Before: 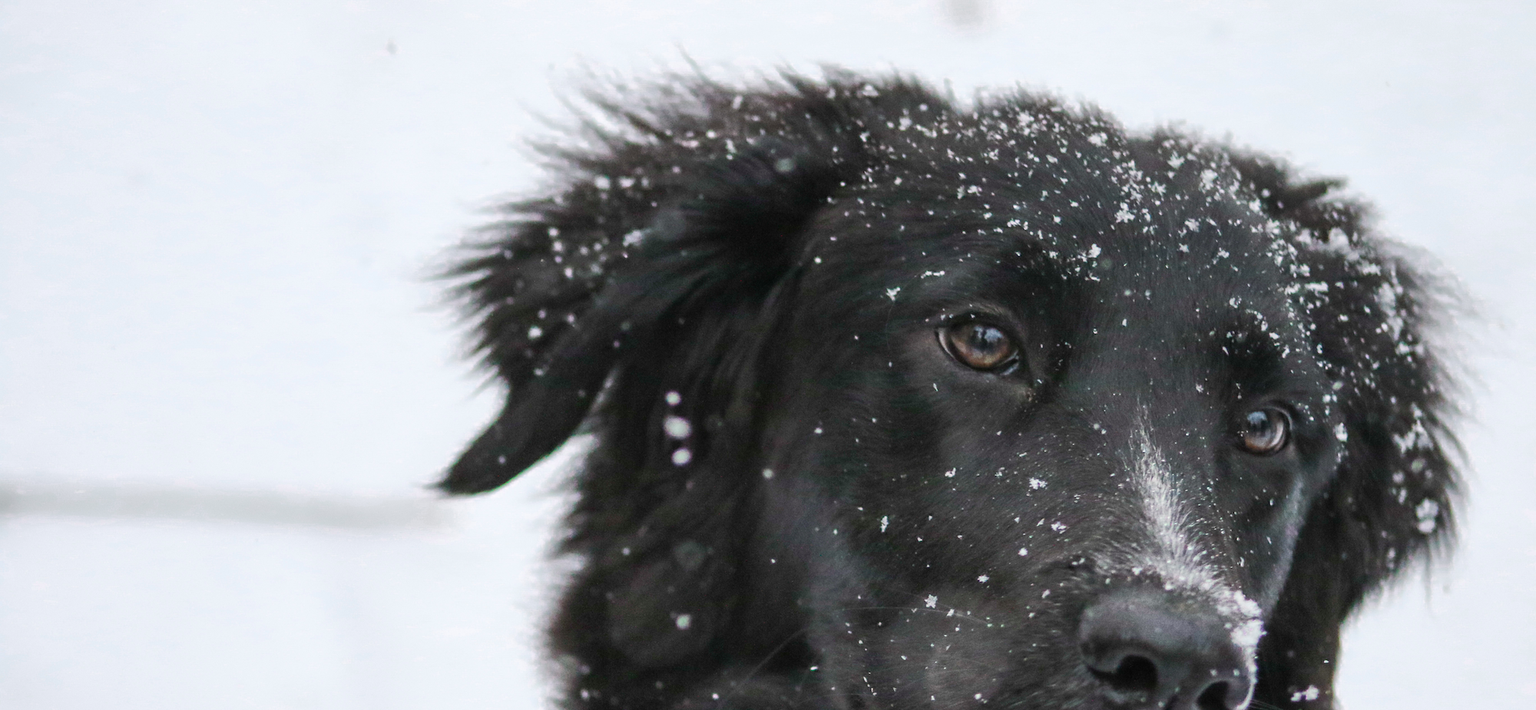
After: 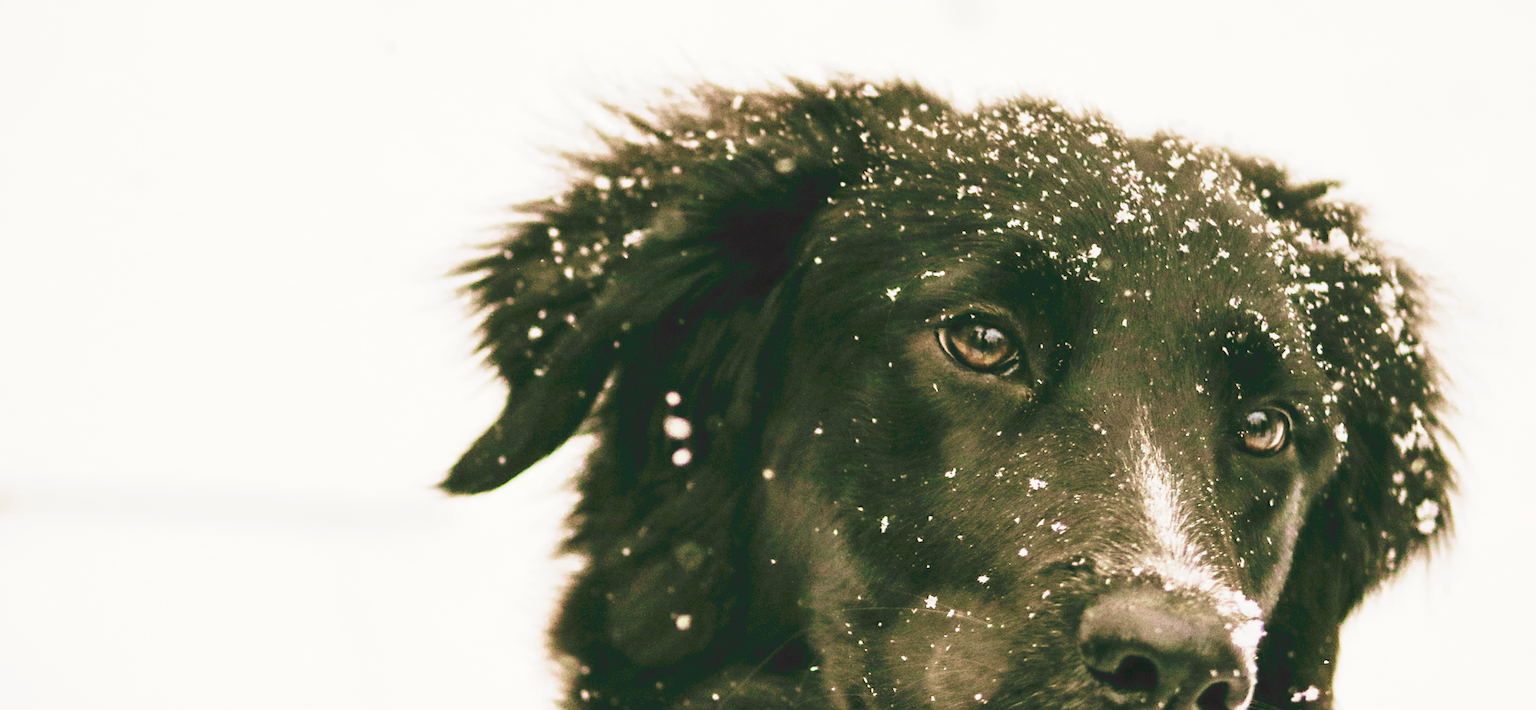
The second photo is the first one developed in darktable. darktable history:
tone curve: curves: ch0 [(0, 0) (0.003, 0.037) (0.011, 0.061) (0.025, 0.104) (0.044, 0.145) (0.069, 0.145) (0.1, 0.127) (0.136, 0.175) (0.177, 0.207) (0.224, 0.252) (0.277, 0.341) (0.335, 0.446) (0.399, 0.554) (0.468, 0.658) (0.543, 0.757) (0.623, 0.843) (0.709, 0.919) (0.801, 0.958) (0.898, 0.975) (1, 1)], preserve colors none
color look up table: target L [98.81, 94.35, 90.99, 87.33, 73.37, 71.32, 83.15, 67.8, 65.26, 63.58, 55, 42.98, 39.89, 43.22, 20.5, 9.86, 200.1, 70.17, 71.18, 48.7, 41.38, 51.94, 43.27, 41.32, 32.85, 26.88, 1.112, 93.17, 82.75, 74.41, 64.31, 60.89, 44.84, 57.87, 51.25, 44.36, 38.82, 41.32, 37.93, 38.7, 24.65, 25.38, 12.02, 96.46, 72.91, 73.14, 55.53, 55.73, 33.43], target a [-4.198, -30.3, -55.84, -62.08, -58.93, -73.99, -45.94, -65.48, -66.55, -11.61, -43.17, -8.926, -30.73, 0.671, -22.53, -21.93, 0, 2.04, 10.75, 36.29, 51.94, 13.13, 37.26, 47.83, 41.29, 17.08, 4.258, 1.69, 26.2, 15.47, 37.89, 30.83, 65.78, 4.149, 43.23, 68.2, 10.44, 49.42, 26.99, 53.13, 38.82, 29.7, 3.12, -22.81, -55.2, -8.151, -18.86, -33.83, -9.86], target b [8.978, 66.61, 99.51, 88.28, -30.11, 41.5, 47.54, 34.04, 58.39, 58.11, 24.74, 35.05, 31.6, 20.05, 32.18, 14.34, 0, 48.69, 13.94, 44.09, 29.92, 38.39, 41.52, 20.51, 51.75, 26.37, 1.166, 6.846, 3.475, -38.14, -45.85, -7.059, -40.76, 19, -33.62, -57.62, -69.59, -3.051, 8.393, -43.24, -73.33, -11.12, -13.55, -4.916, -42.75, -30.02, -60.13, -9.673, -5.882], num patches 49
